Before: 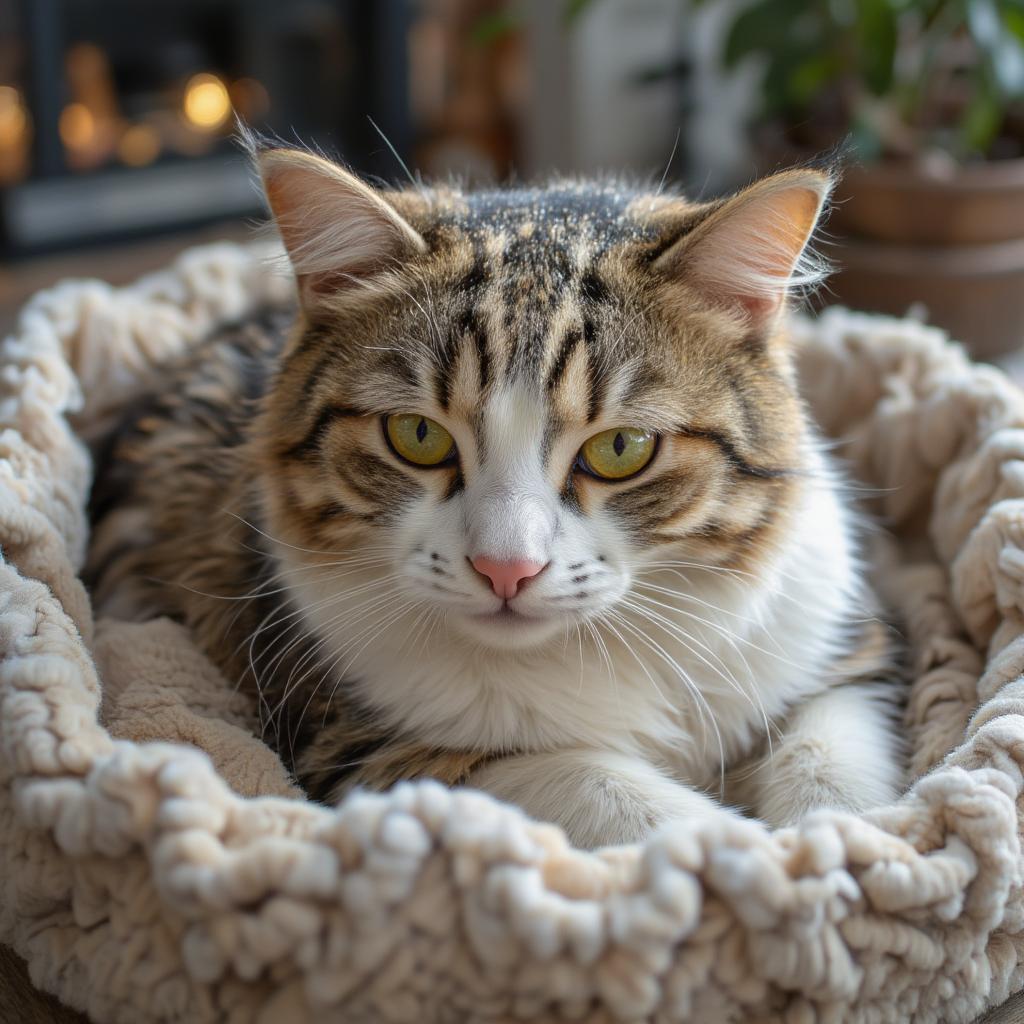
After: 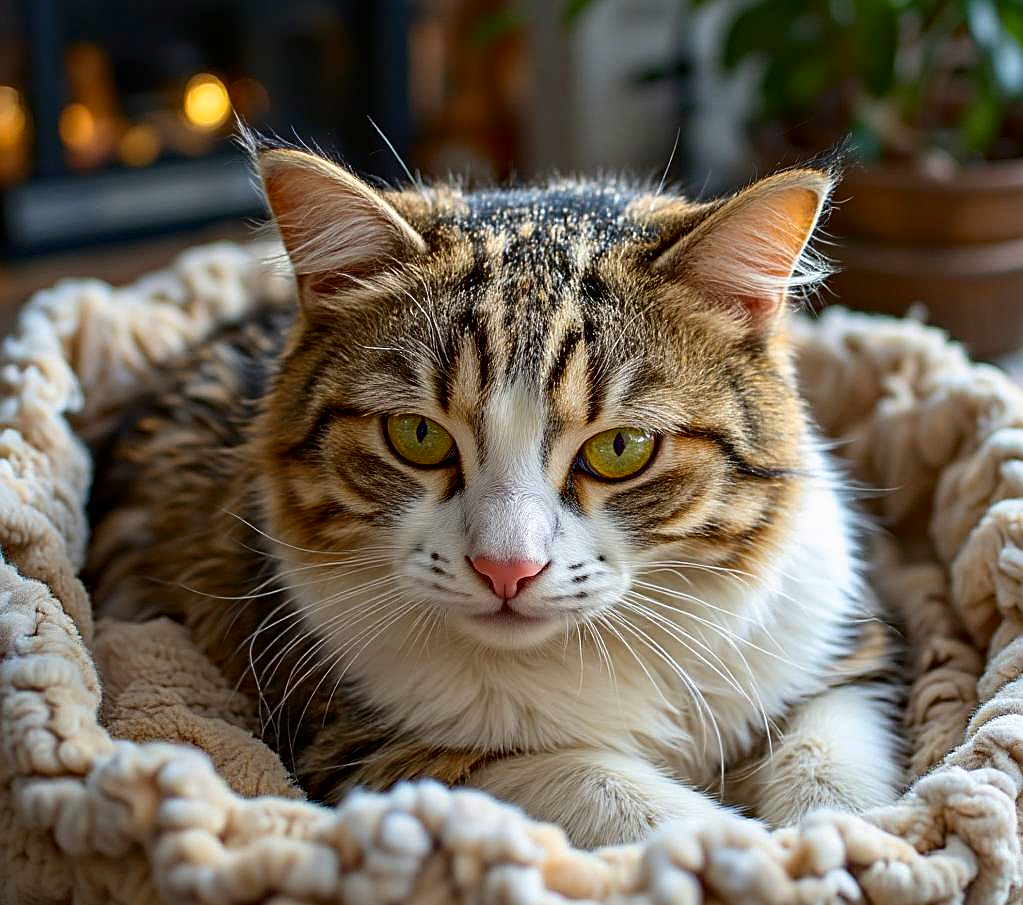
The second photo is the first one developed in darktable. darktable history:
crop and rotate: top 0%, bottom 11.54%
contrast brightness saturation: contrast 0.169, saturation 0.317
sharpen: amount 0.905
shadows and highlights: shadows -29.95, highlights 29.51
haze removal: strength 0.283, distance 0.243, adaptive false
